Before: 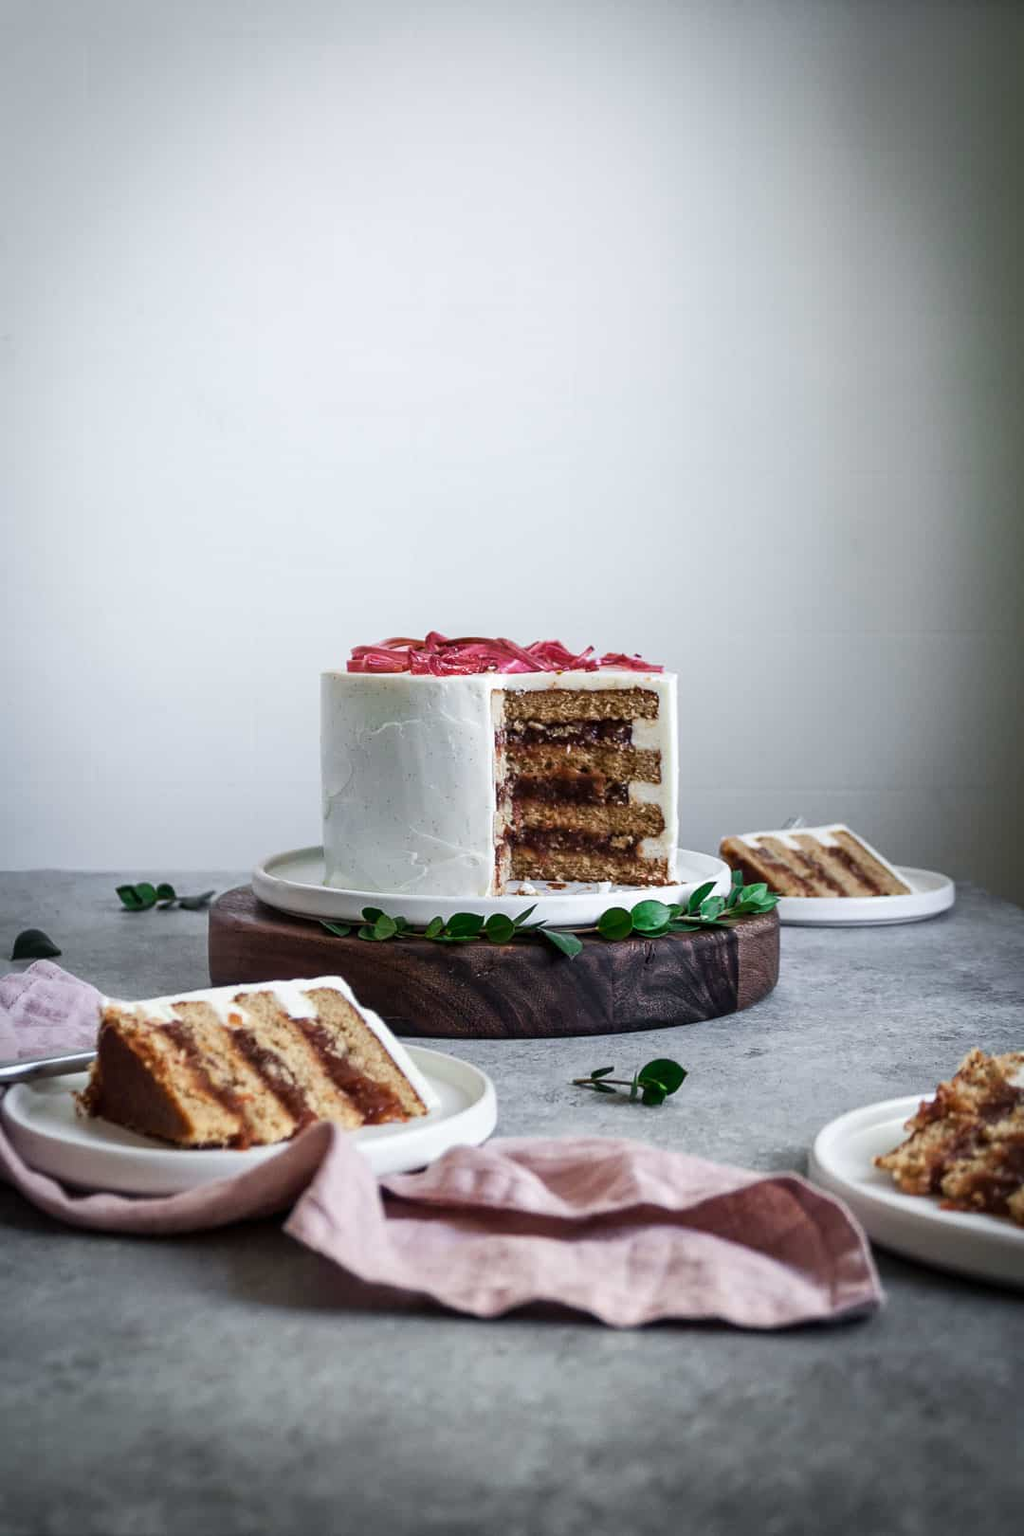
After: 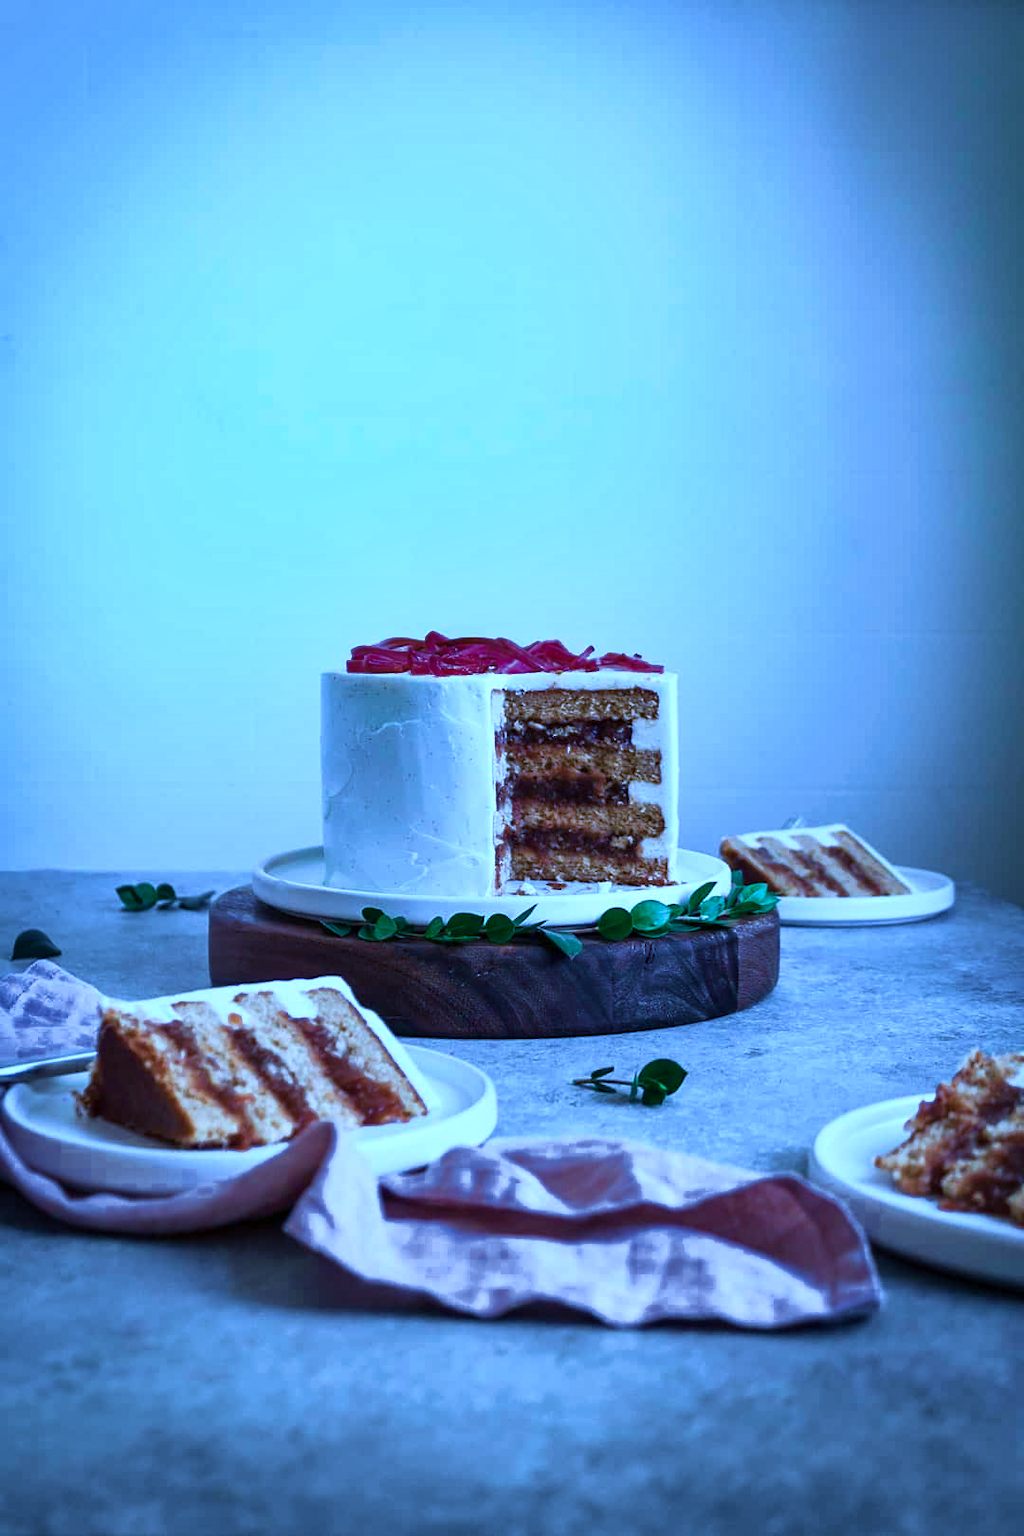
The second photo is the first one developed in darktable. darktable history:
color zones: curves: ch0 [(0.27, 0.396) (0.563, 0.504) (0.75, 0.5) (0.787, 0.307)]
color calibration: illuminant as shot in camera, x 0.442, y 0.413, temperature 2903.13 K
shadows and highlights: shadows 53, soften with gaussian
velvia: strength 29%
